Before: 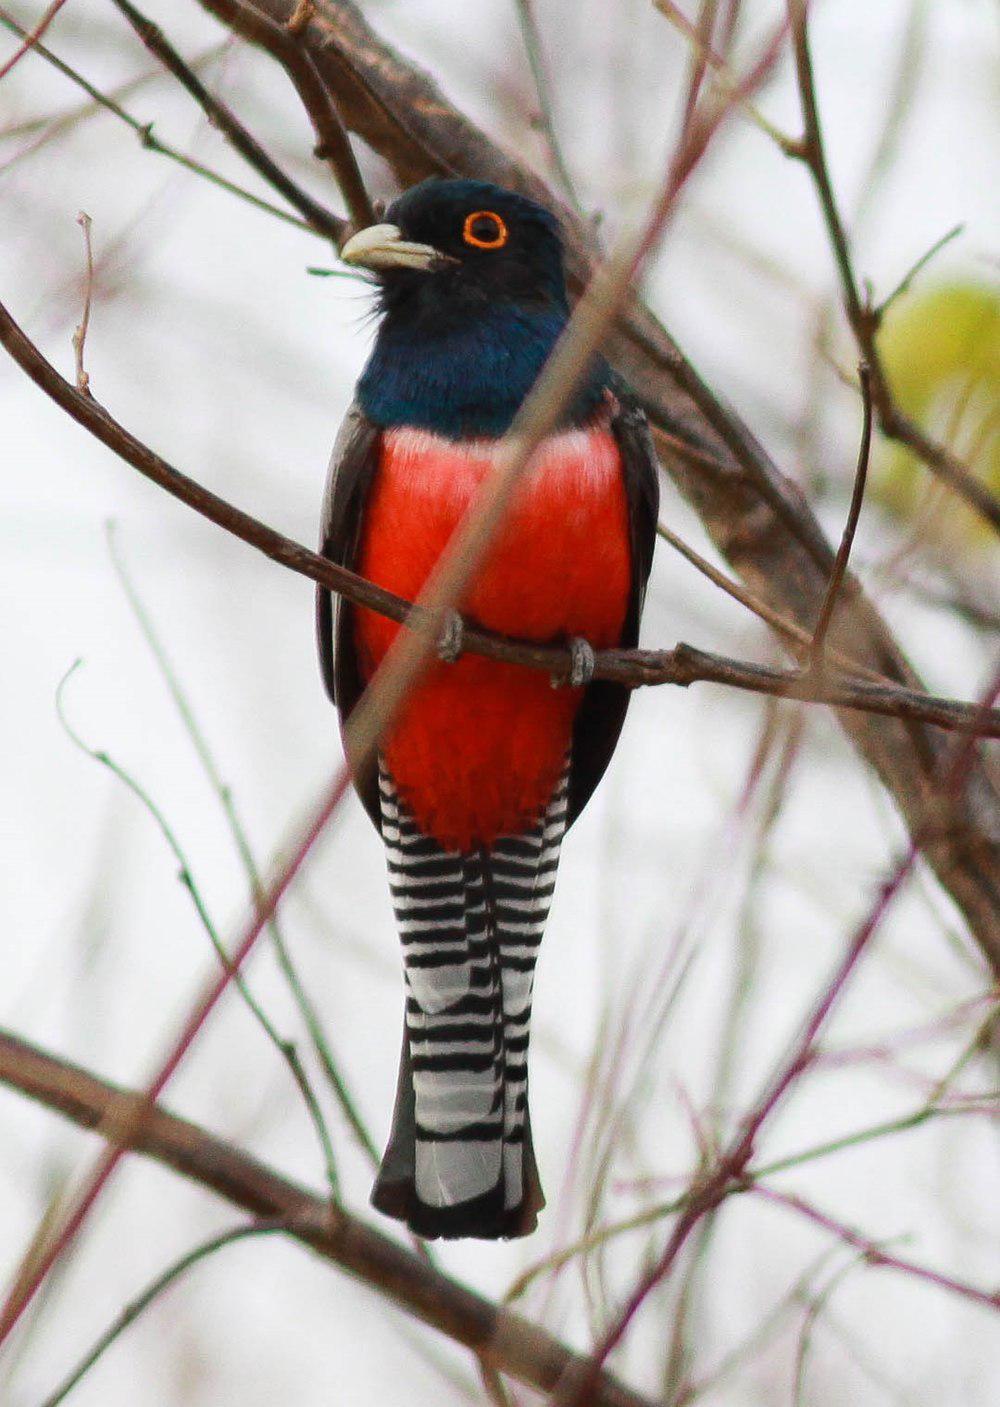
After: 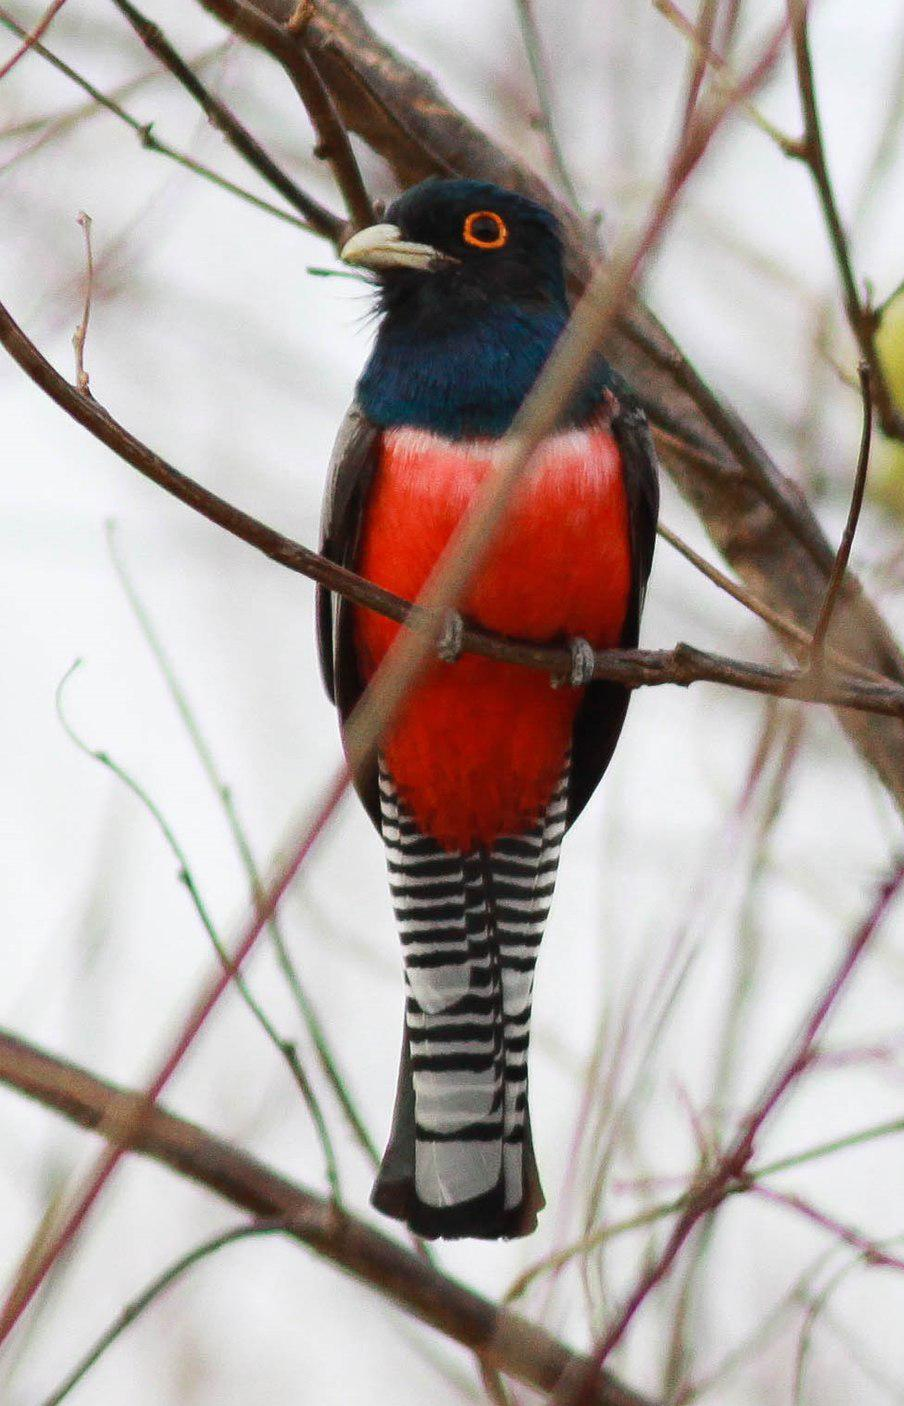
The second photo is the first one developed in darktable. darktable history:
tone equalizer: on, module defaults
crop: right 9.523%, bottom 0.036%
